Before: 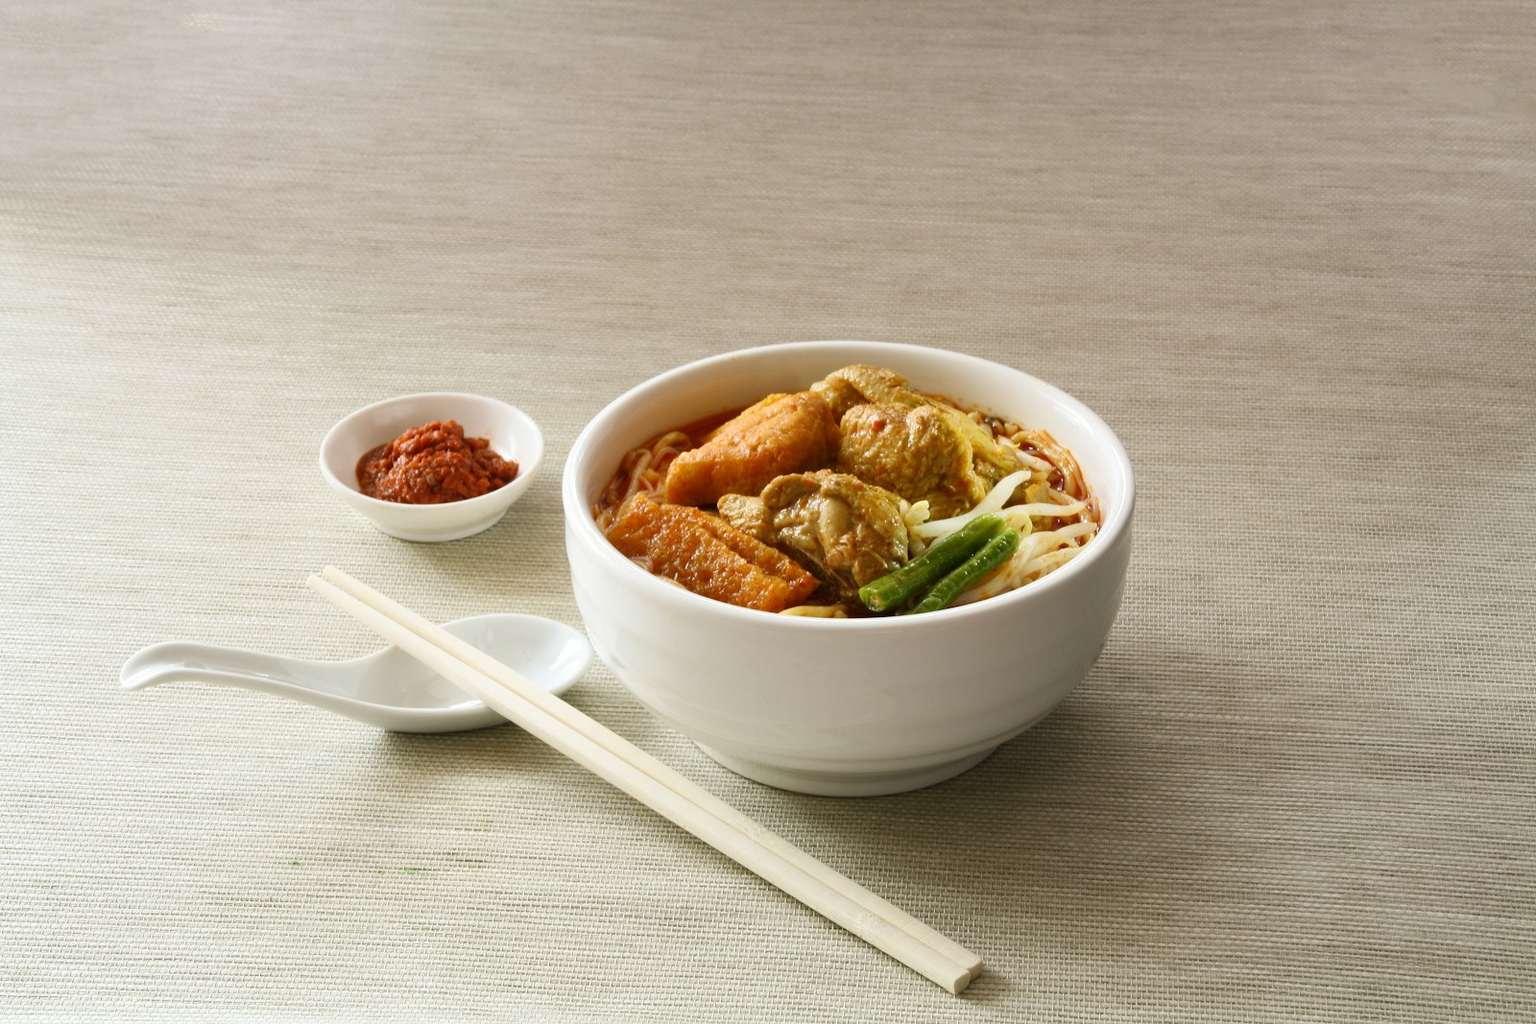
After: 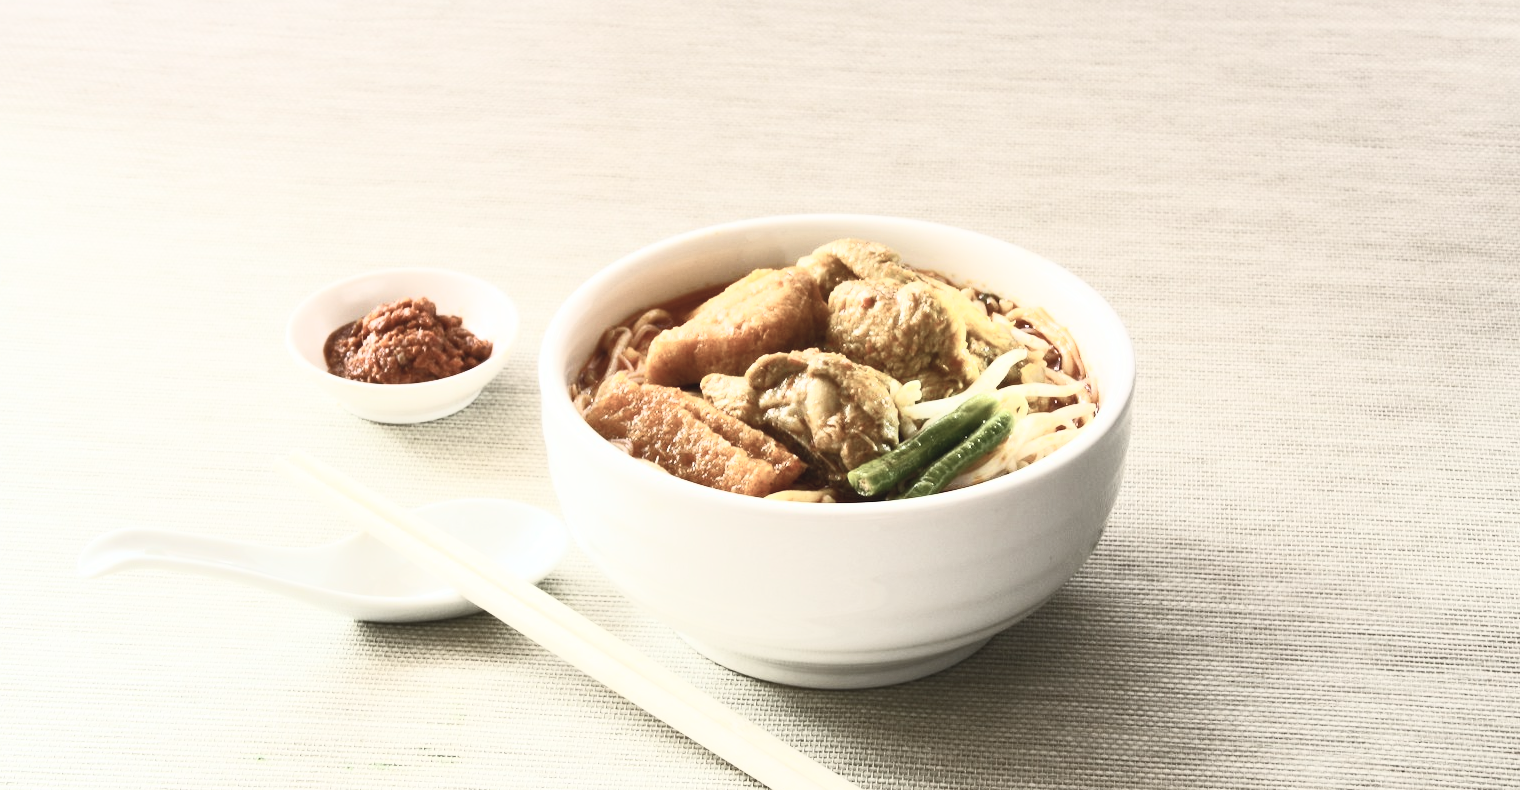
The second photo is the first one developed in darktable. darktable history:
tone equalizer: on, module defaults
contrast brightness saturation: contrast 0.57, brightness 0.57, saturation -0.34
crop and rotate: left 2.991%, top 13.302%, right 1.981%, bottom 12.636%
